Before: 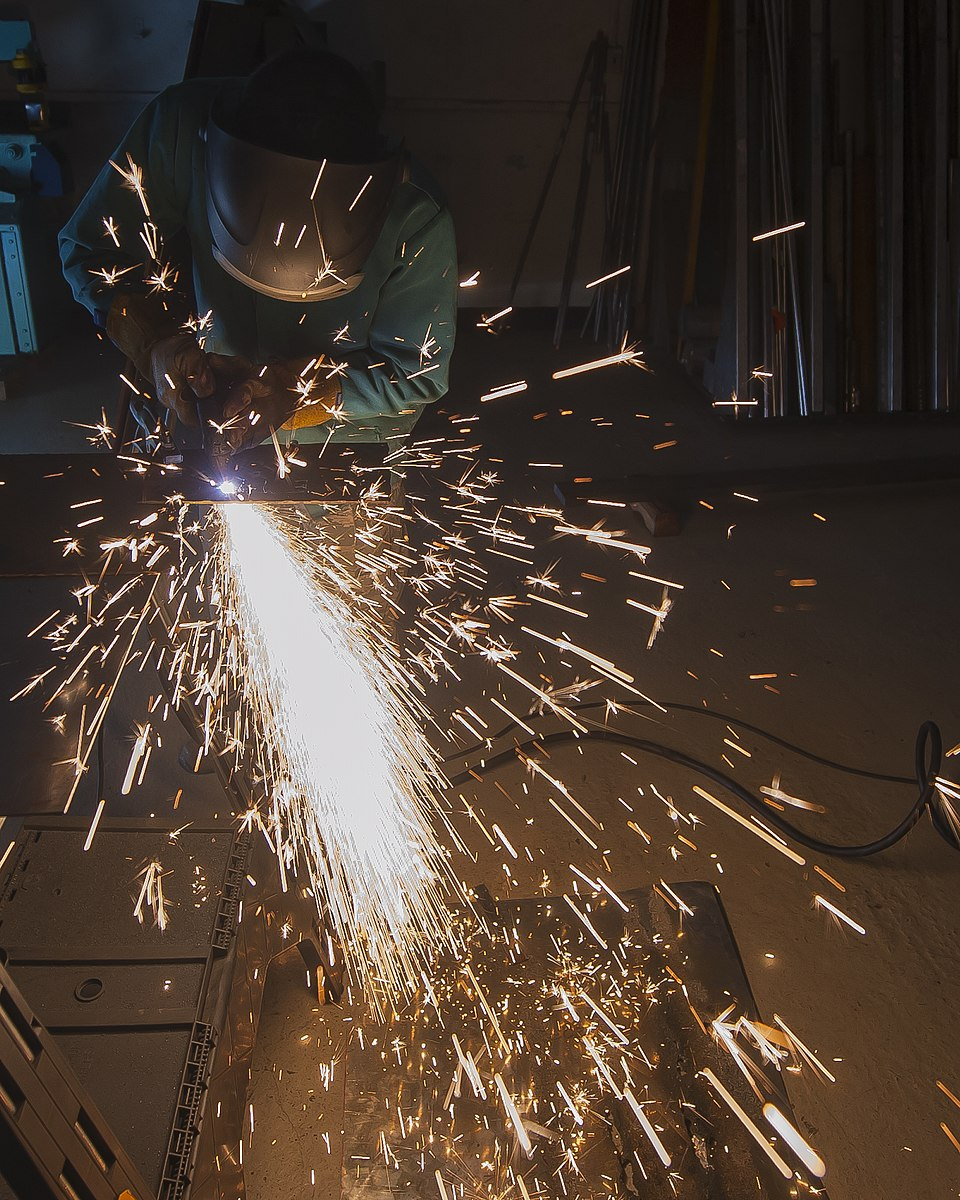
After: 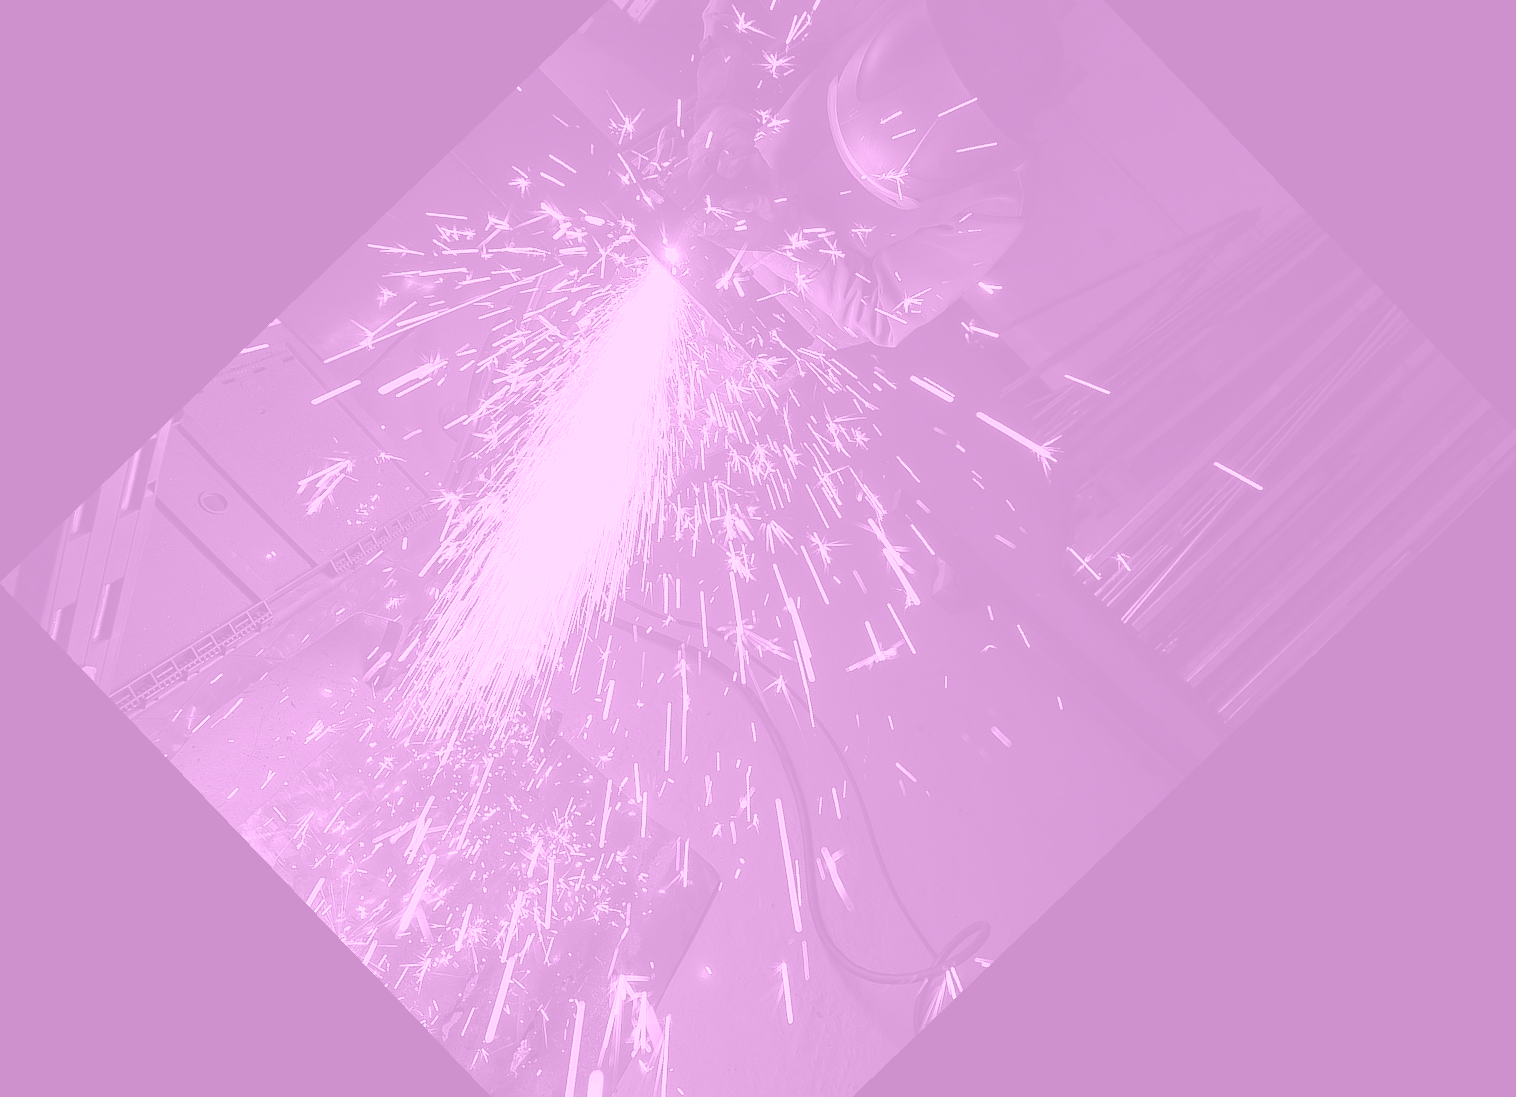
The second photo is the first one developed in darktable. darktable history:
colorize: hue 331.2°, saturation 69%, source mix 30.28%, lightness 69.02%, version 1
crop and rotate: angle -46.26°, top 16.234%, right 0.912%, bottom 11.704%
